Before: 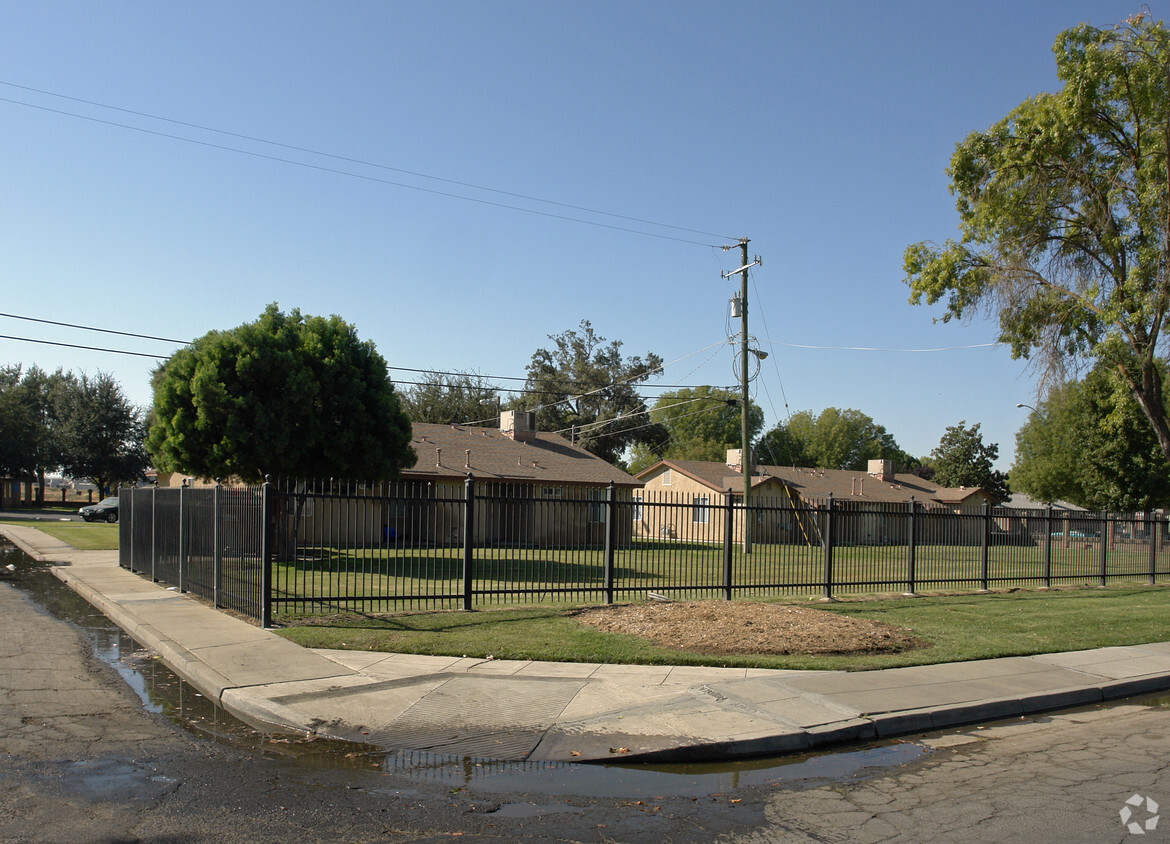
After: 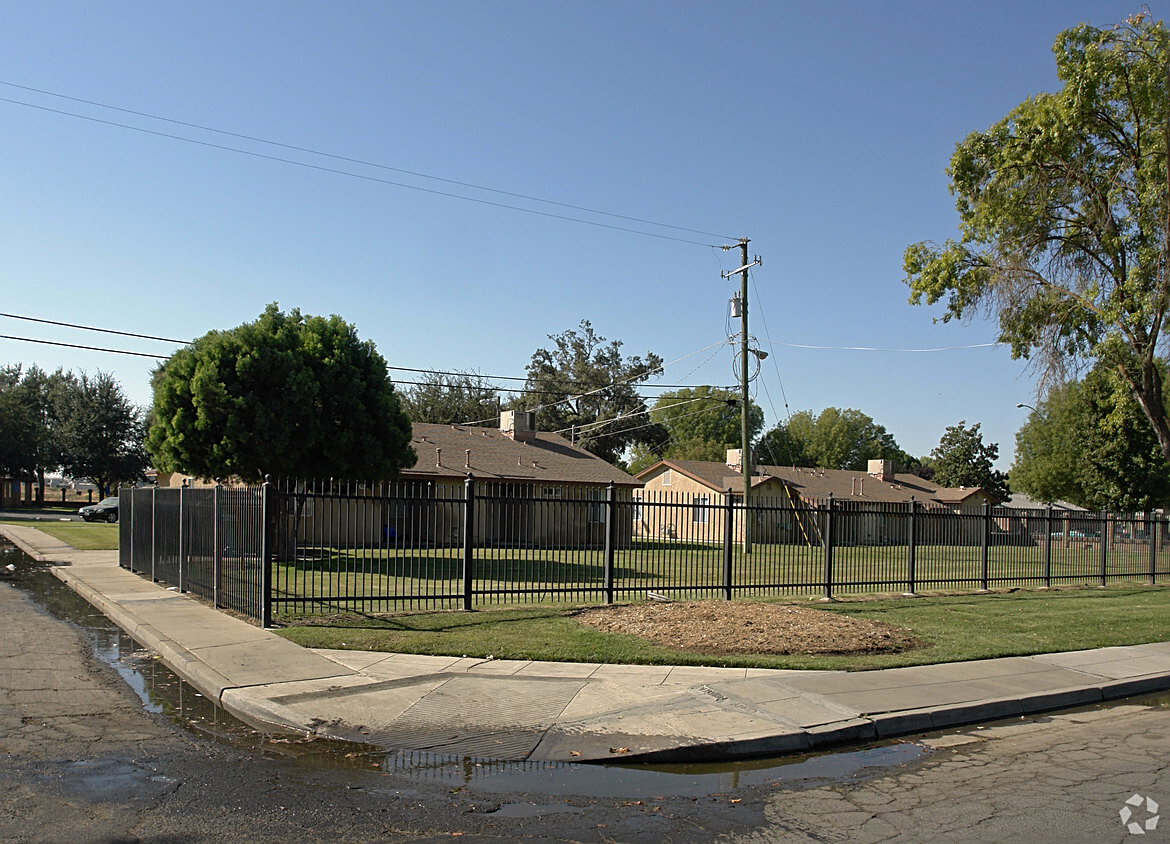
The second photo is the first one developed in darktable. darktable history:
base curve: curves: ch0 [(0, 0) (0.472, 0.455) (1, 1)], preserve colors none
sharpen: on, module defaults
